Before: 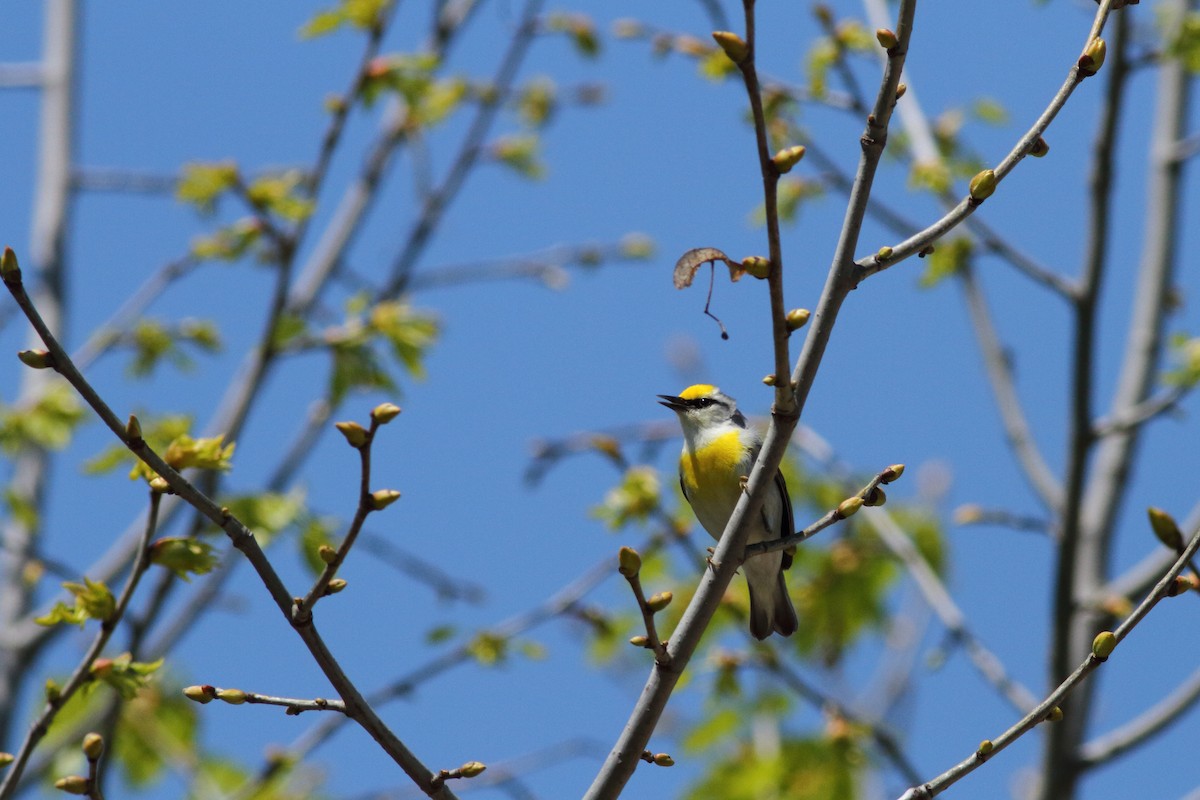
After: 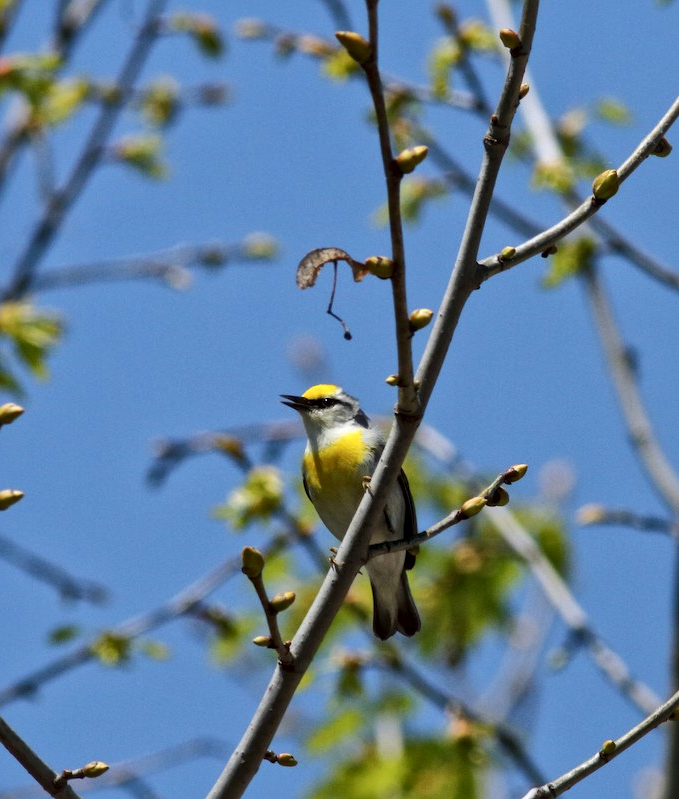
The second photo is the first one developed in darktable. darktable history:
tone equalizer: on, module defaults
local contrast: mode bilateral grid, contrast 20, coarseness 19, detail 163%, midtone range 0.2
crop: left 31.458%, top 0%, right 11.876%
